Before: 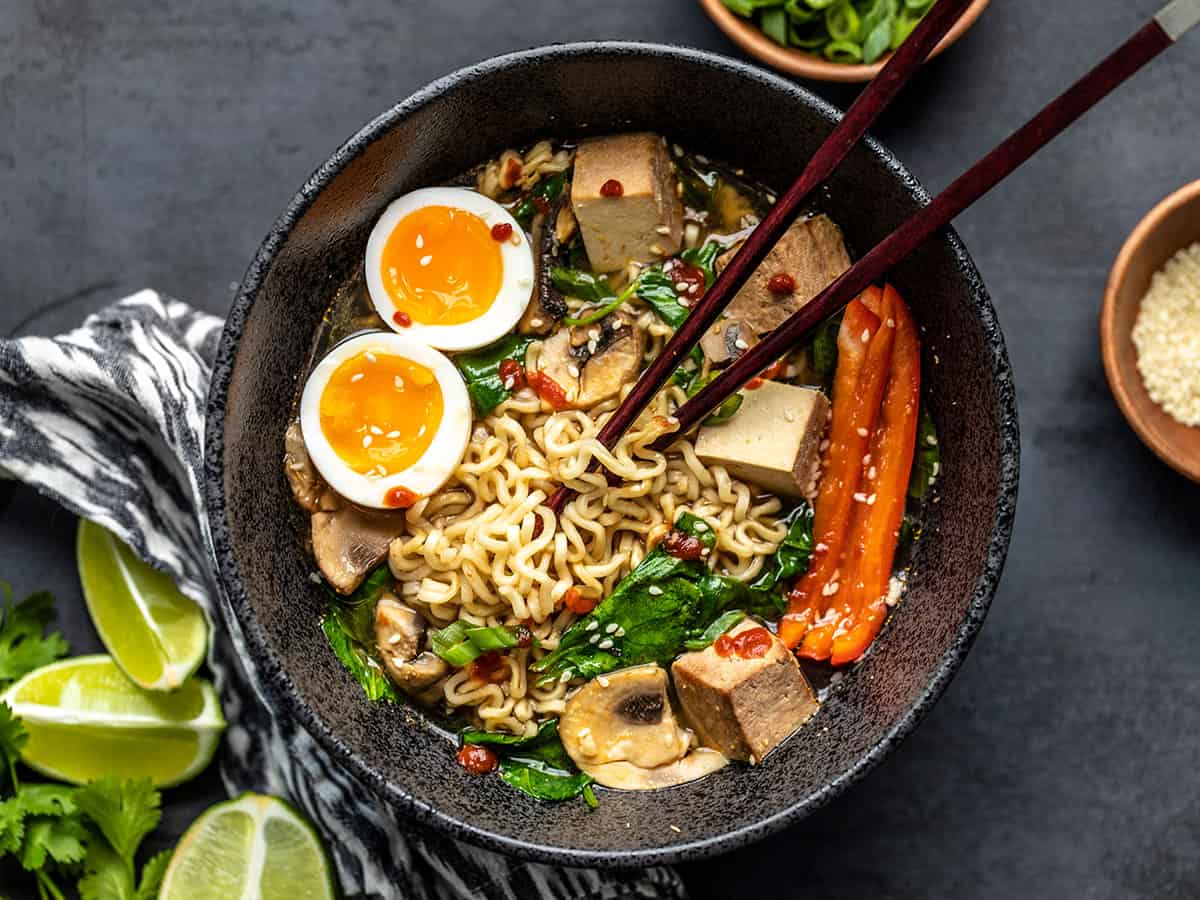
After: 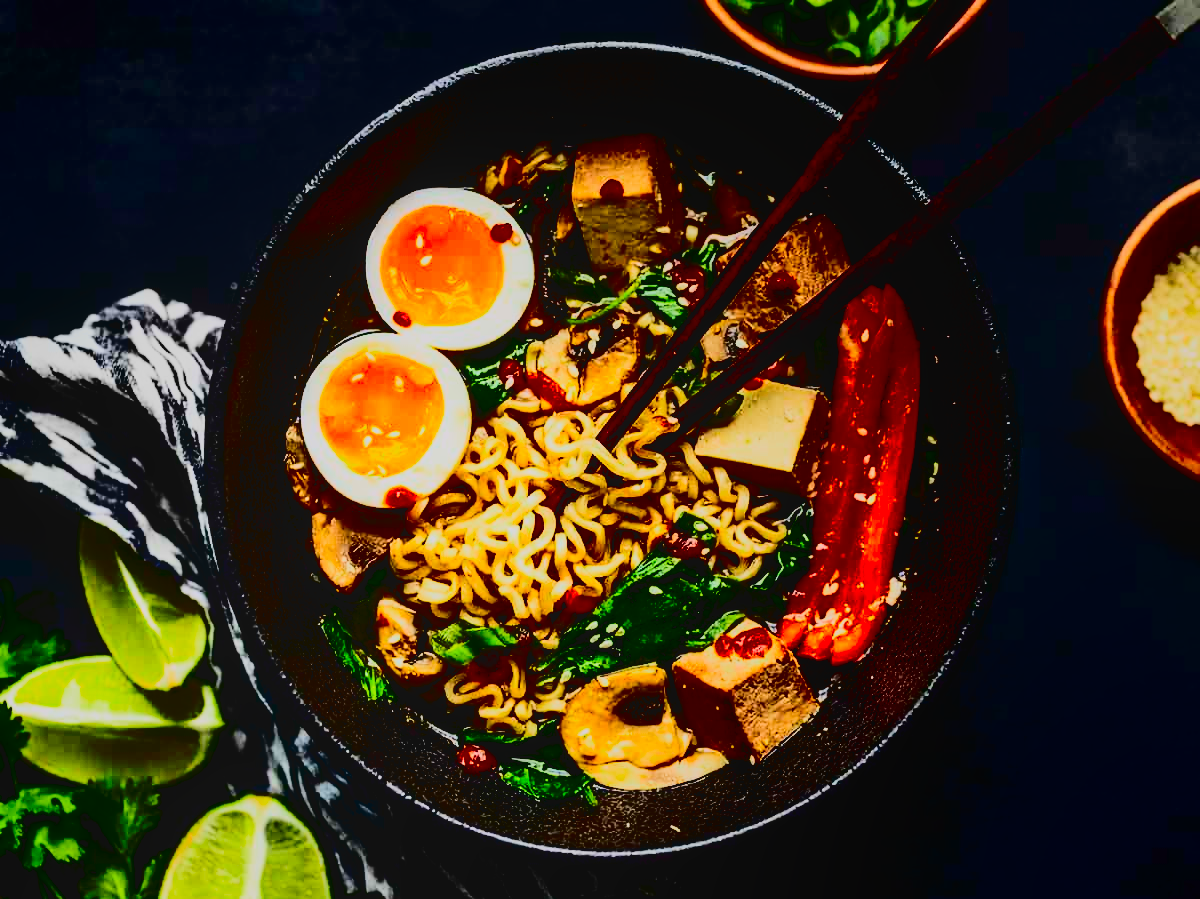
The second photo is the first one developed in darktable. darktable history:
local contrast: highlights 68%, shadows 66%, detail 83%, midtone range 0.327
contrast brightness saturation: contrast 0.778, brightness -0.999, saturation 0.983
filmic rgb: black relative exposure -5.07 EV, white relative exposure 3.95 EV, hardness 2.88, contrast 1.3
crop: bottom 0.062%
